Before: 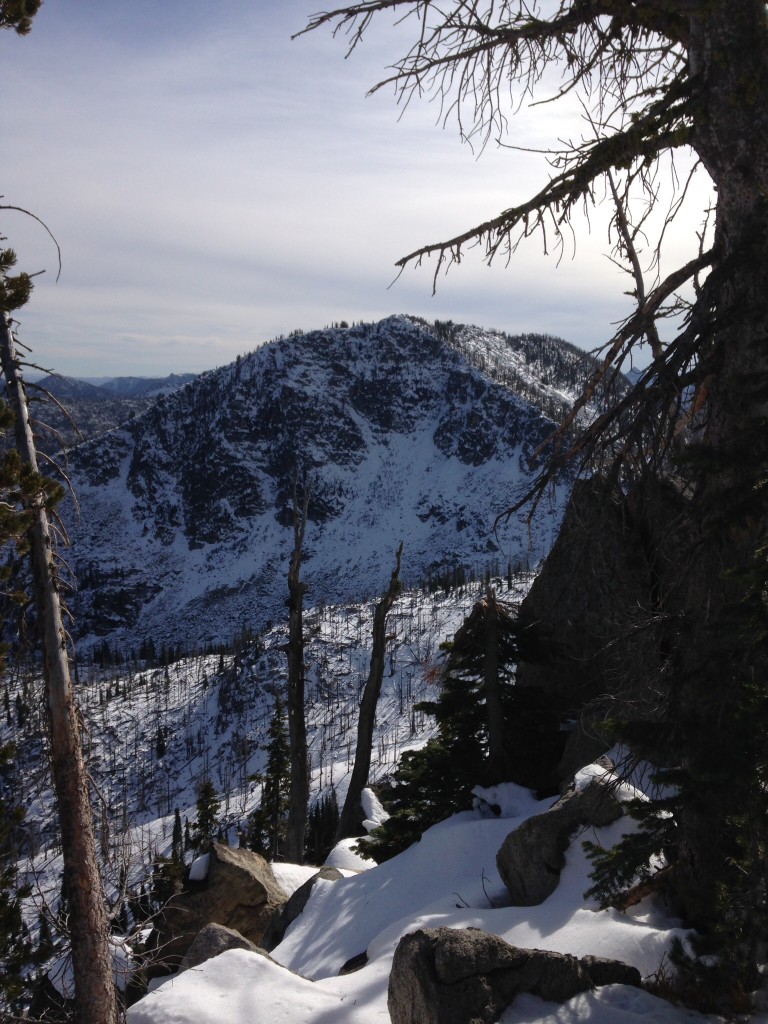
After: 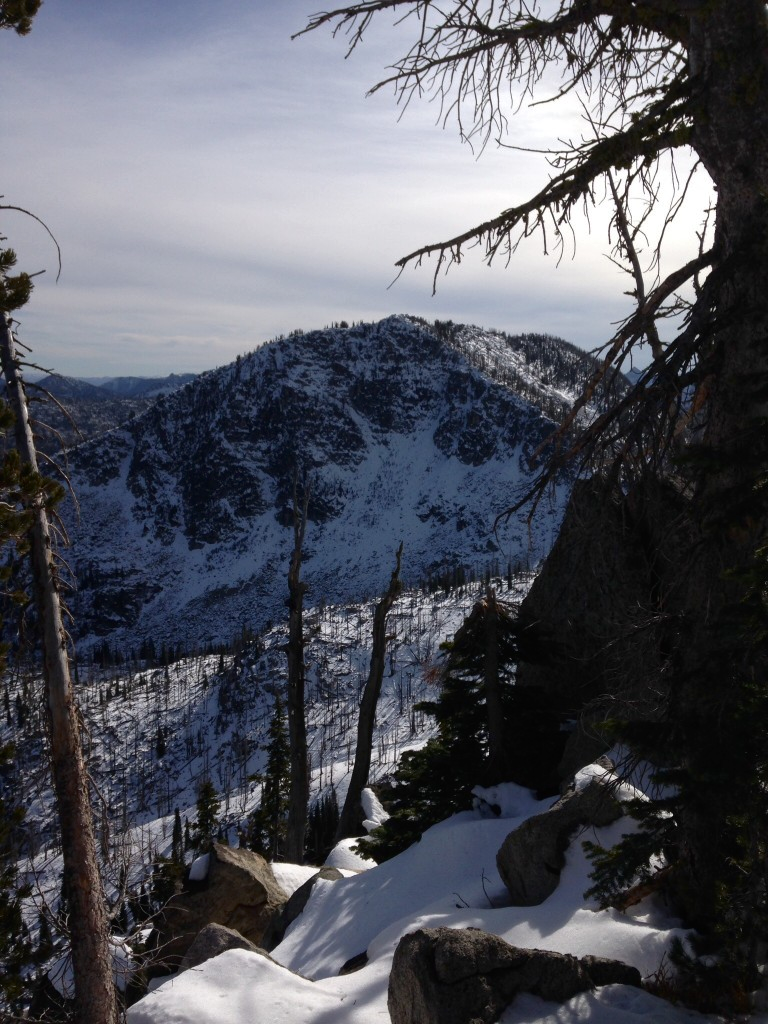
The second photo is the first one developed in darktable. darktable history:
contrast brightness saturation: brightness -0.087
